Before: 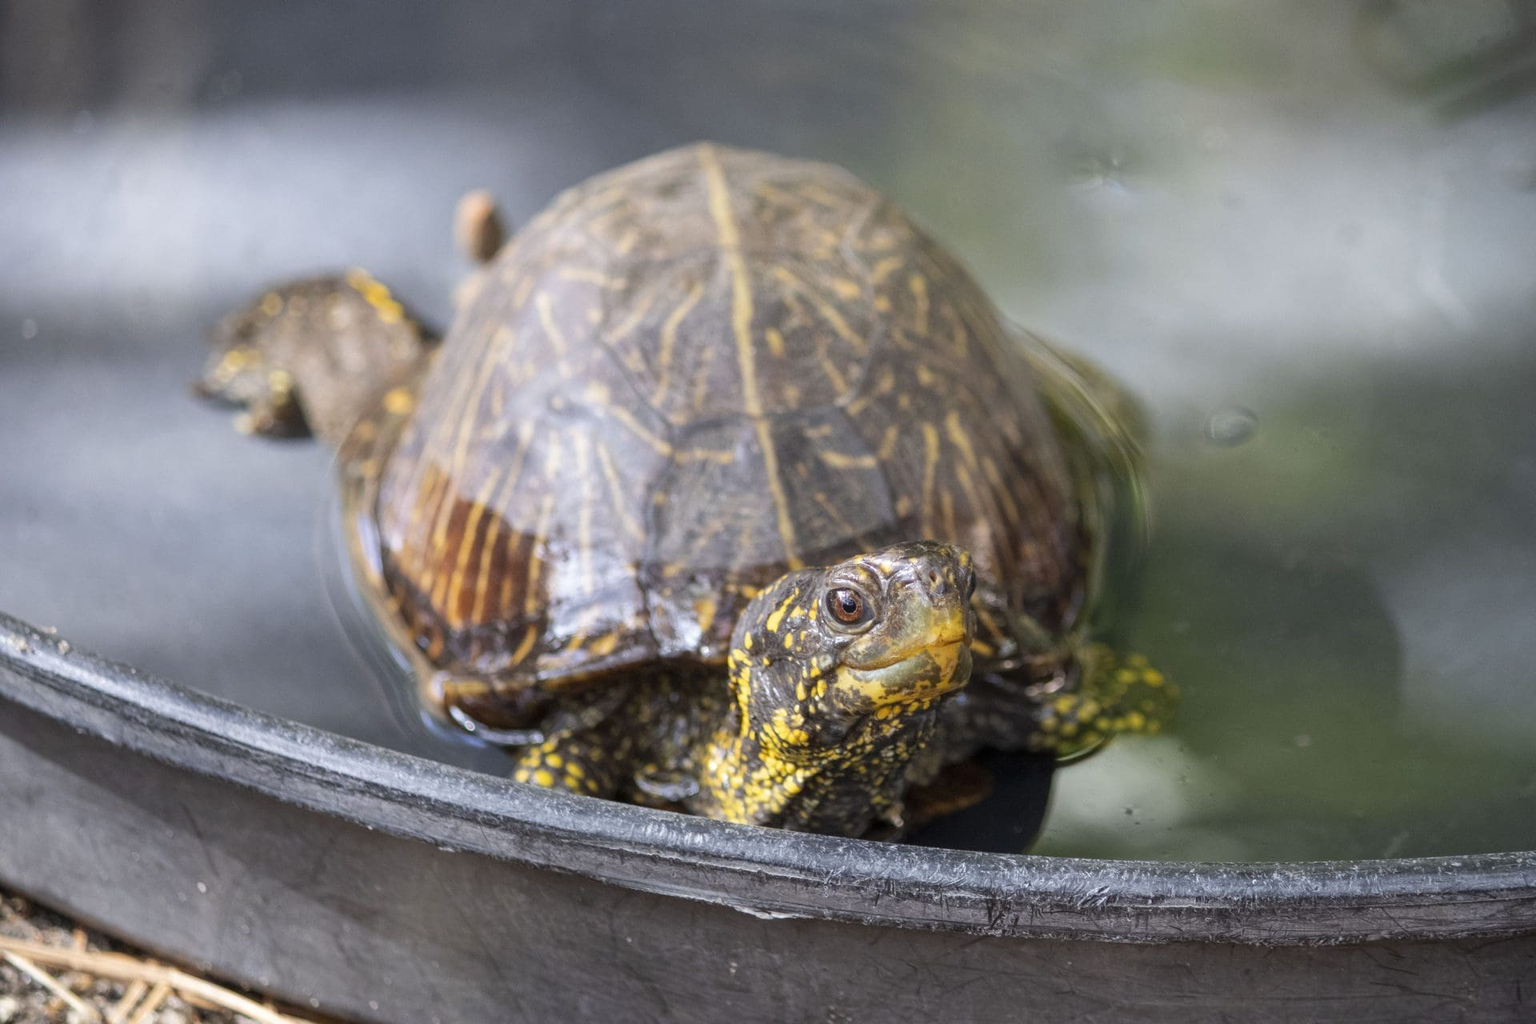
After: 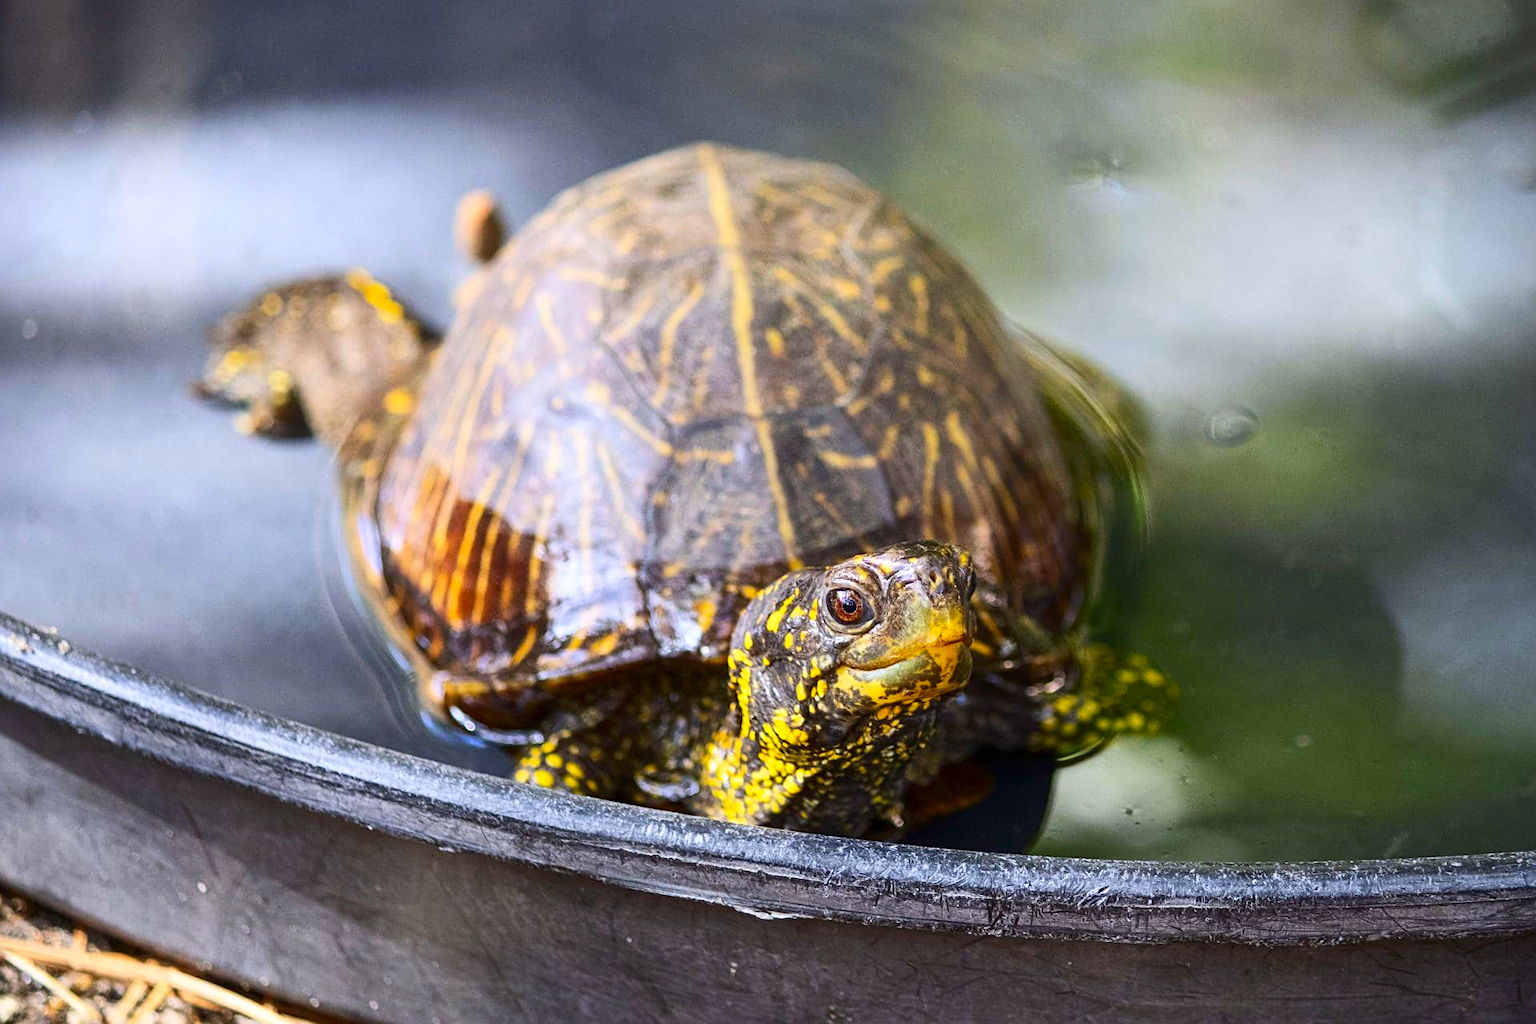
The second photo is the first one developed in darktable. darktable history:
contrast brightness saturation: contrast 0.26, brightness 0.02, saturation 0.87
sharpen: radius 2.167, amount 0.381, threshold 0
